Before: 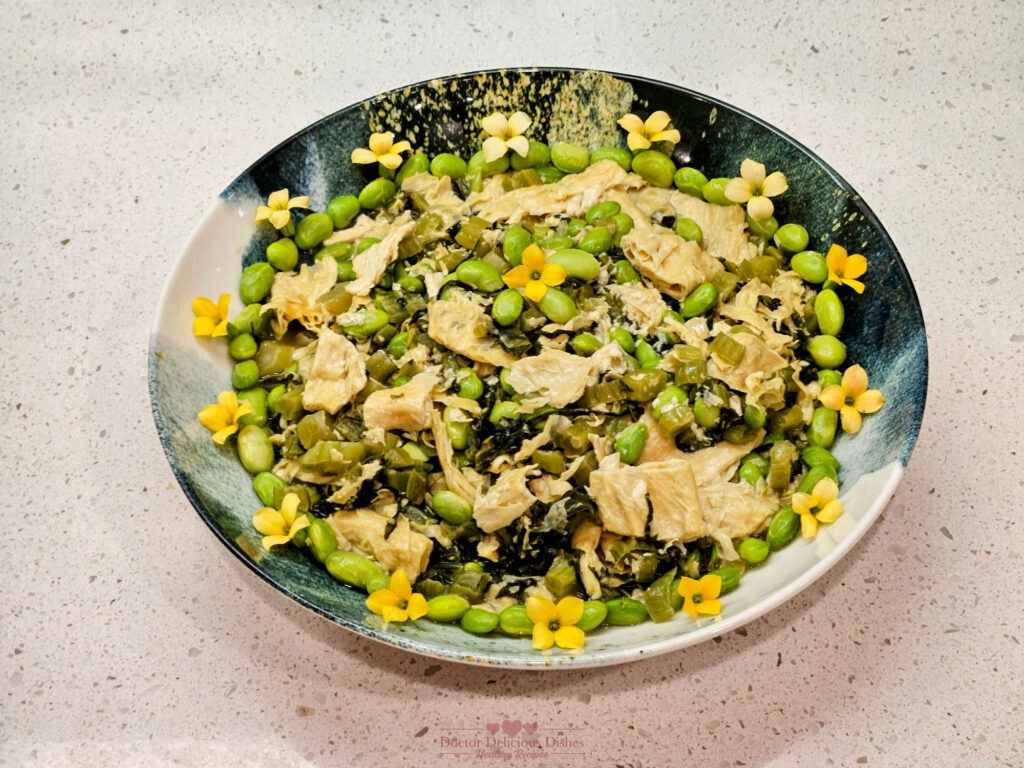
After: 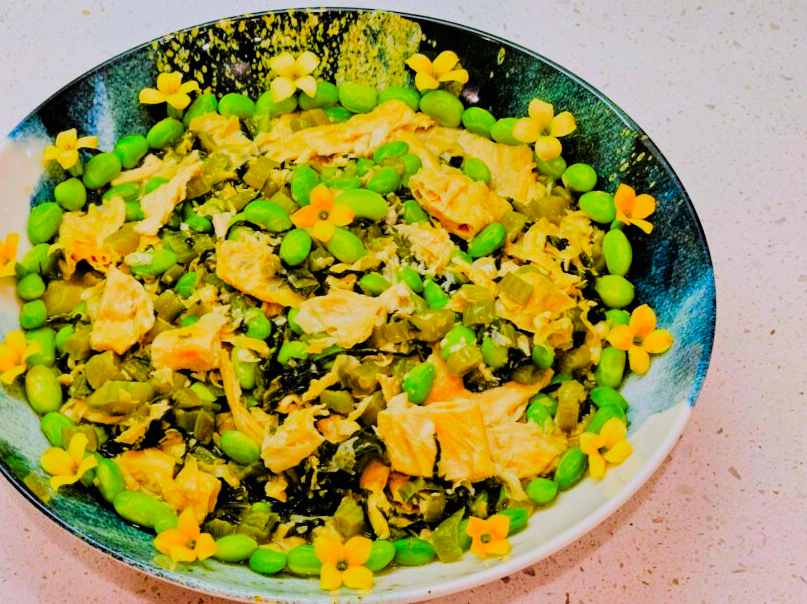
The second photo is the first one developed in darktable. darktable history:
color correction: highlights a* 1.59, highlights b* -1.7, saturation 2.48
contrast brightness saturation: brightness 0.13
white balance: red 0.976, blue 1.04
crop and rotate: left 20.74%, top 7.912%, right 0.375%, bottom 13.378%
filmic rgb: black relative exposure -7.32 EV, white relative exposure 5.09 EV, hardness 3.2
